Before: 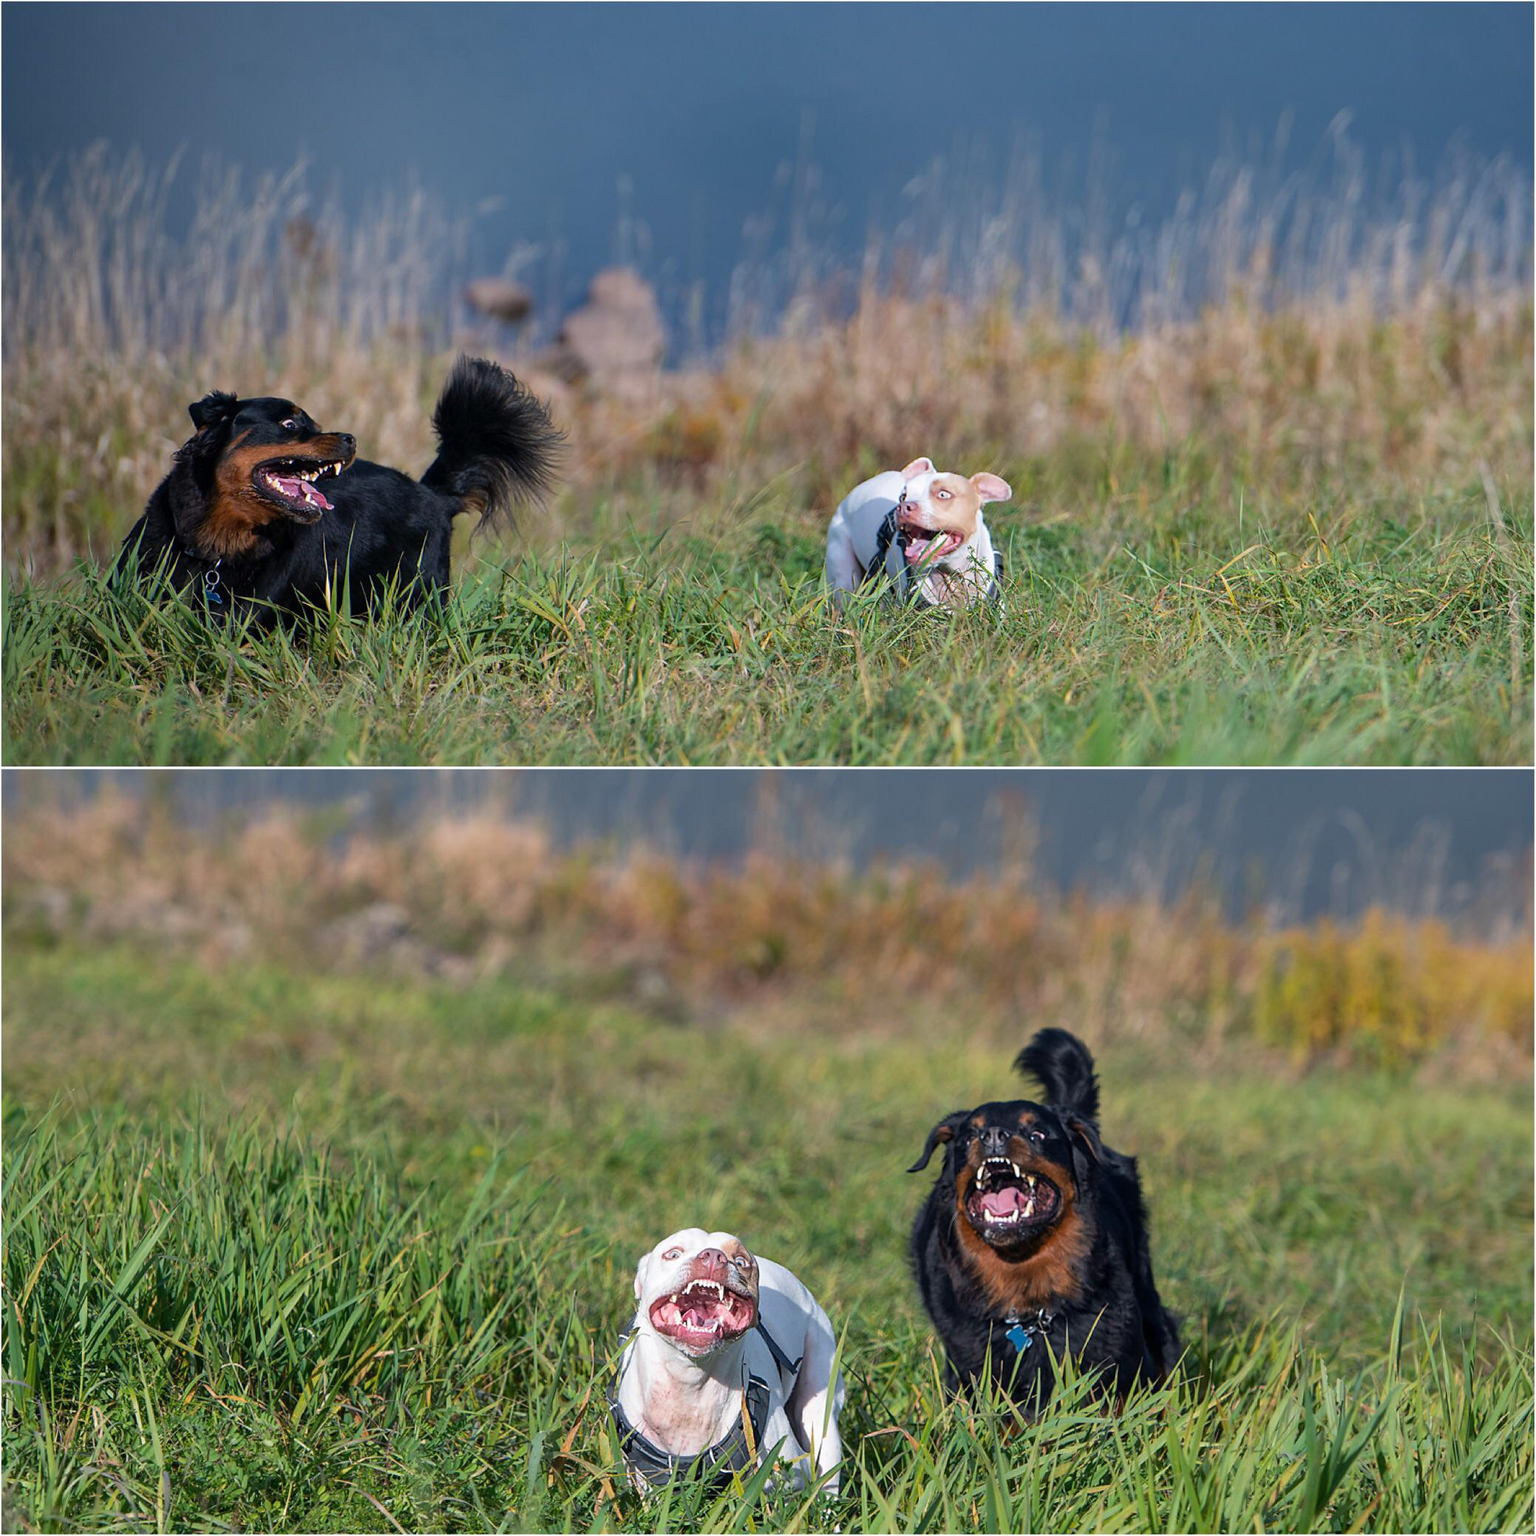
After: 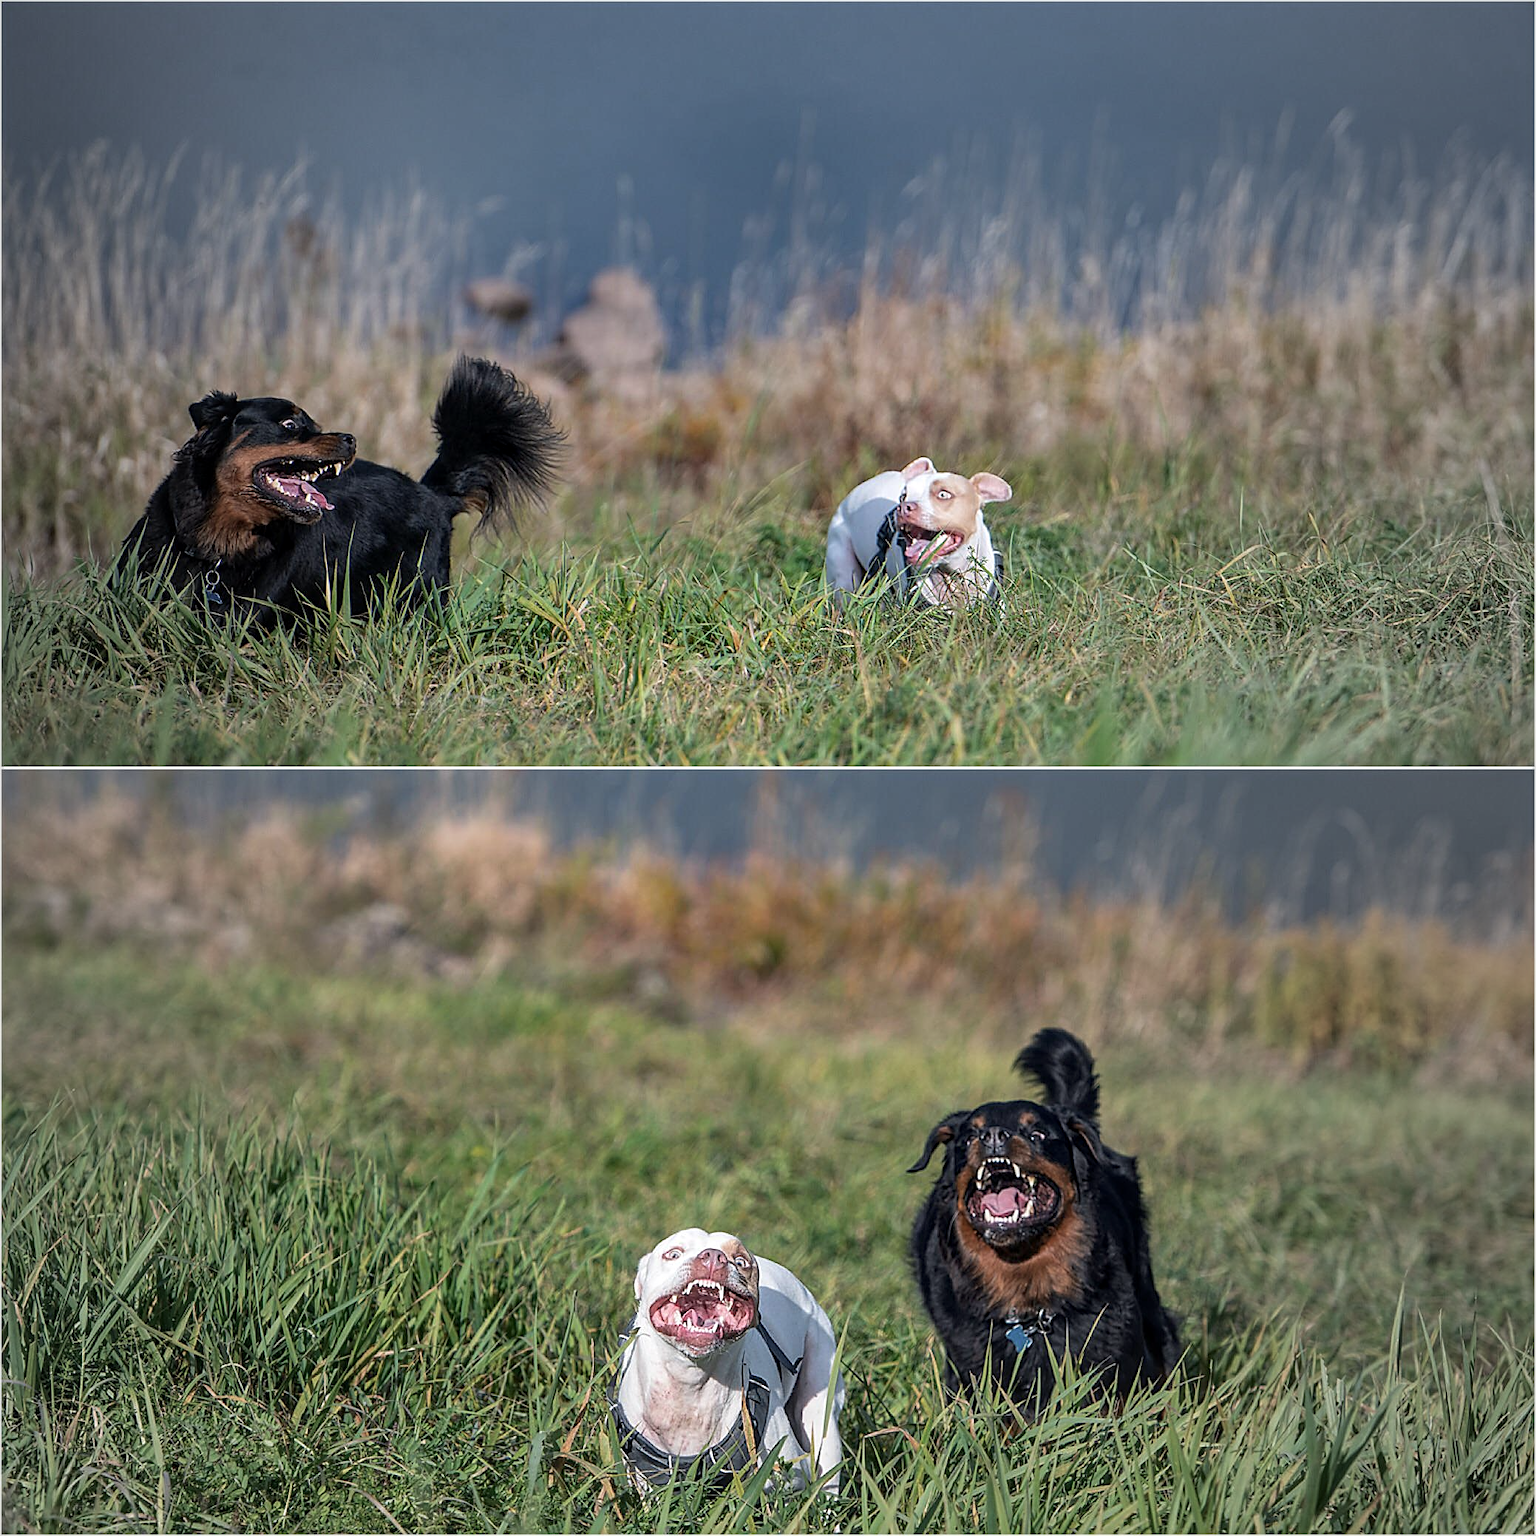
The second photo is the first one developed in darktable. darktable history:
sharpen: on, module defaults
local contrast: on, module defaults
vignetting: fall-off start 18.21%, fall-off radius 137.95%, brightness -0.207, center (-0.078, 0.066), width/height ratio 0.62, shape 0.59
